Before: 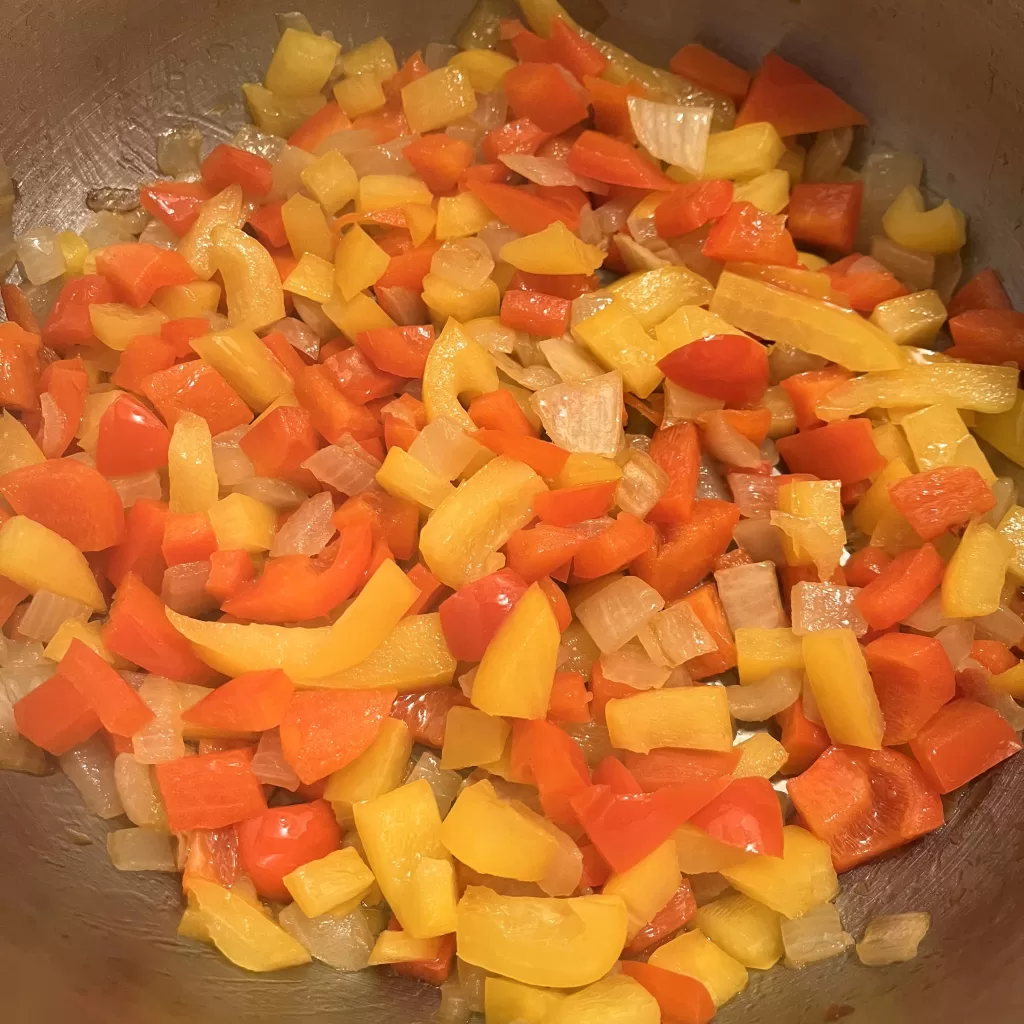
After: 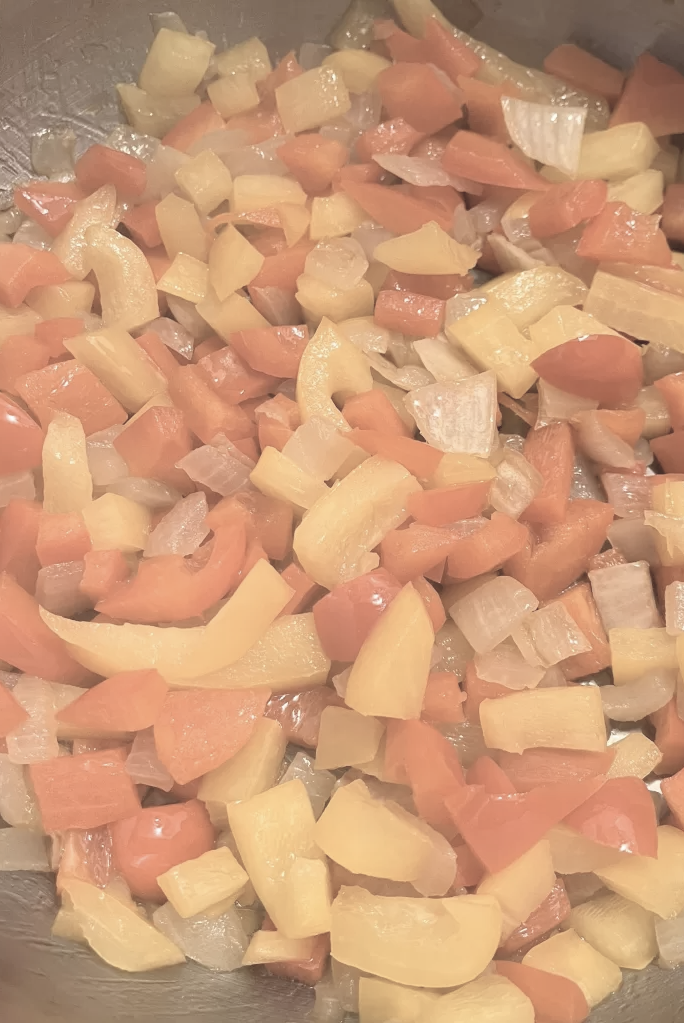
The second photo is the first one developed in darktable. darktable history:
crop and rotate: left 12.387%, right 20.74%
contrast brightness saturation: brightness 0.187, saturation -0.508
